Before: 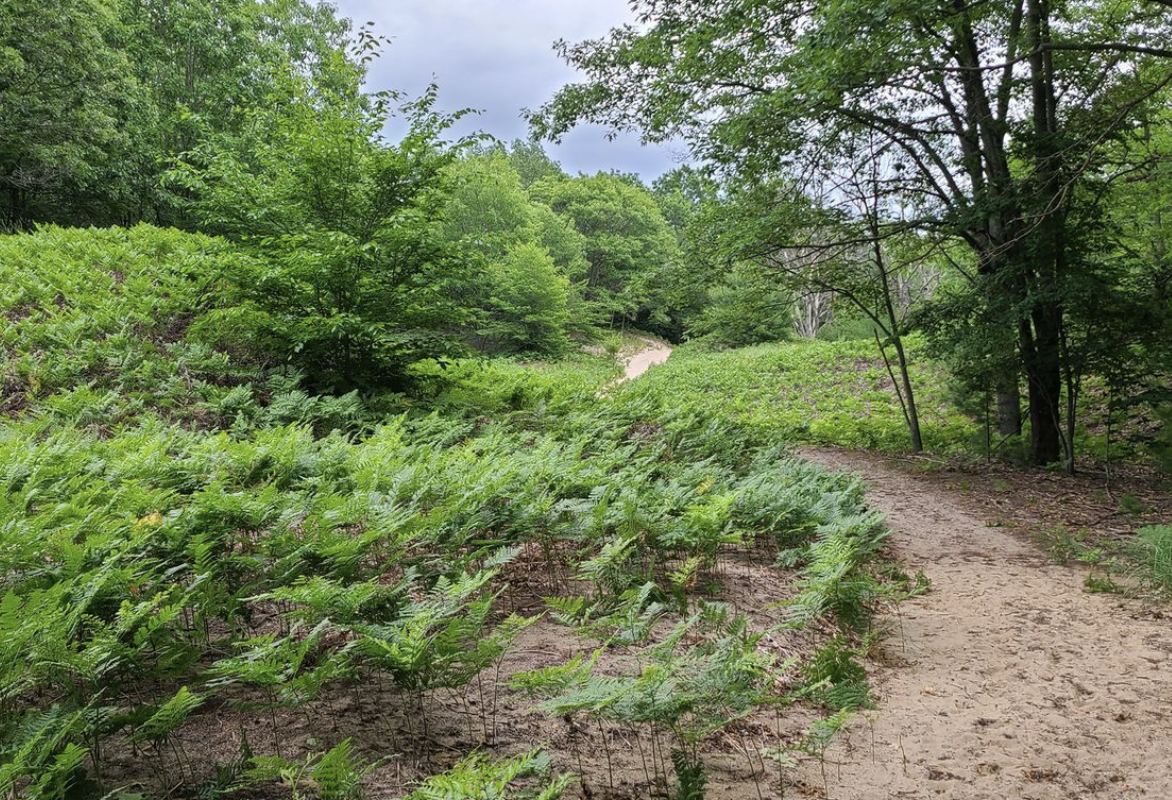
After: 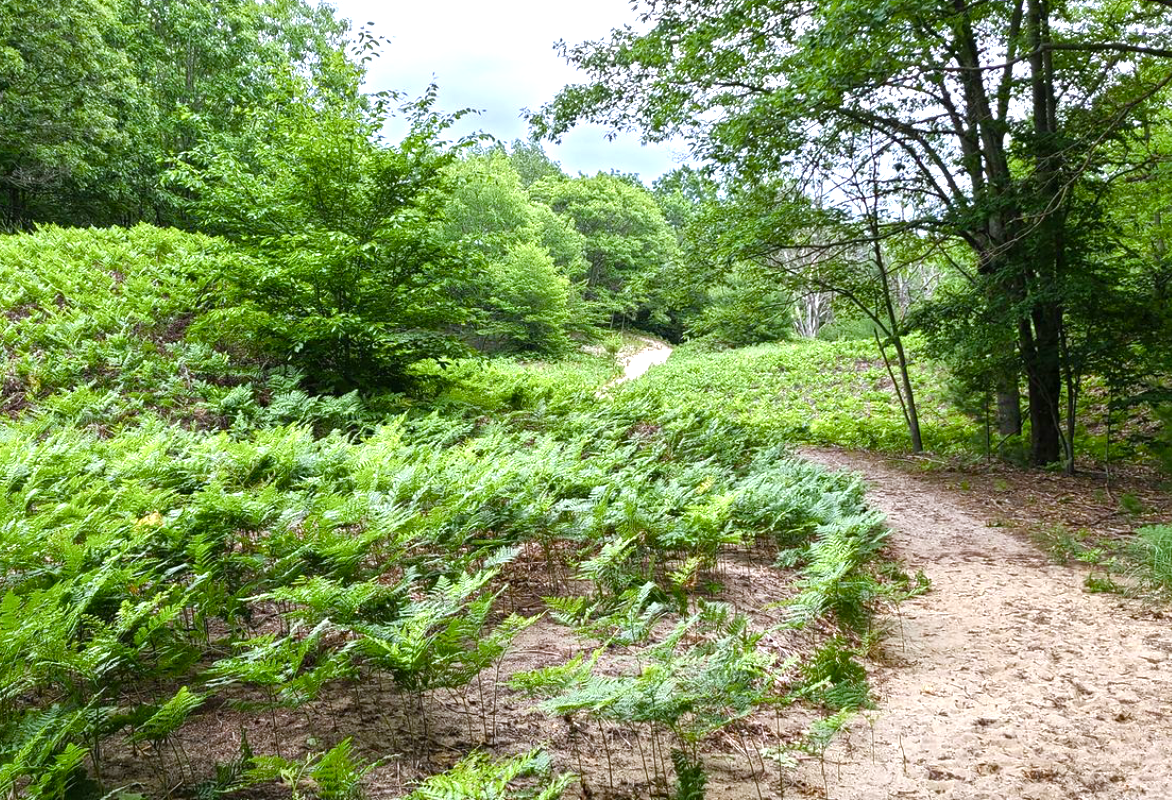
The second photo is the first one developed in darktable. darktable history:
color balance rgb: highlights gain › luminance 16.87%, highlights gain › chroma 2.951%, highlights gain › hue 257.43°, perceptual saturation grading › global saturation 25.293%, perceptual saturation grading › highlights -50.242%, perceptual saturation grading › shadows 30.154%, perceptual brilliance grading › global brilliance 18.516%, global vibrance 20%
